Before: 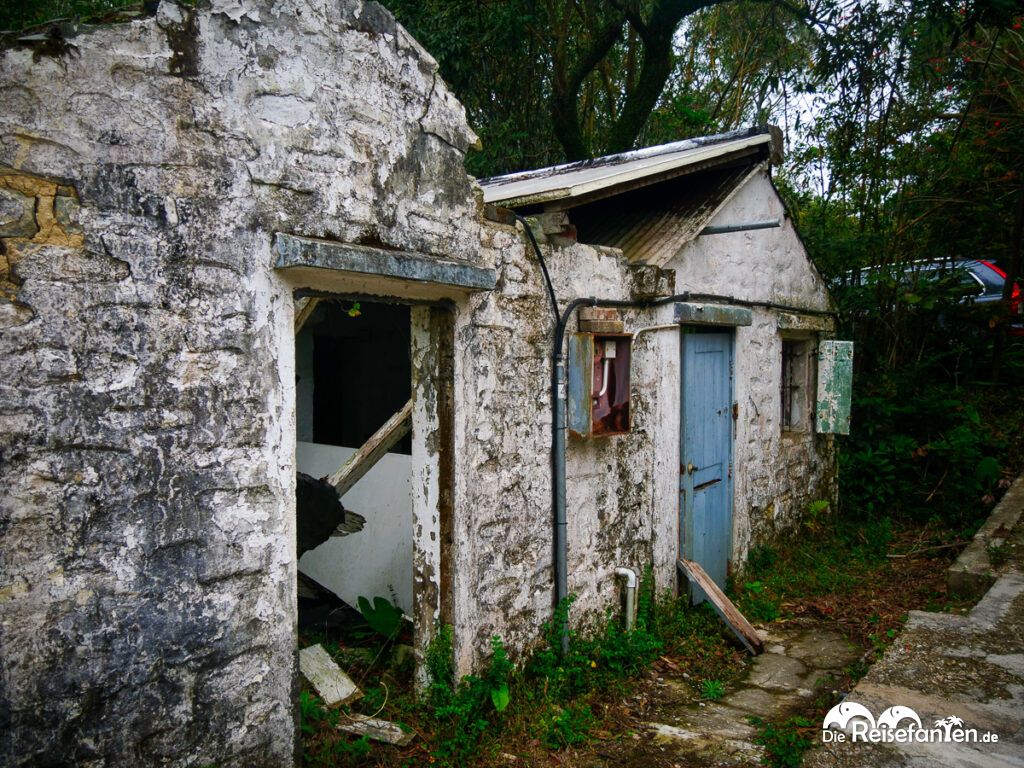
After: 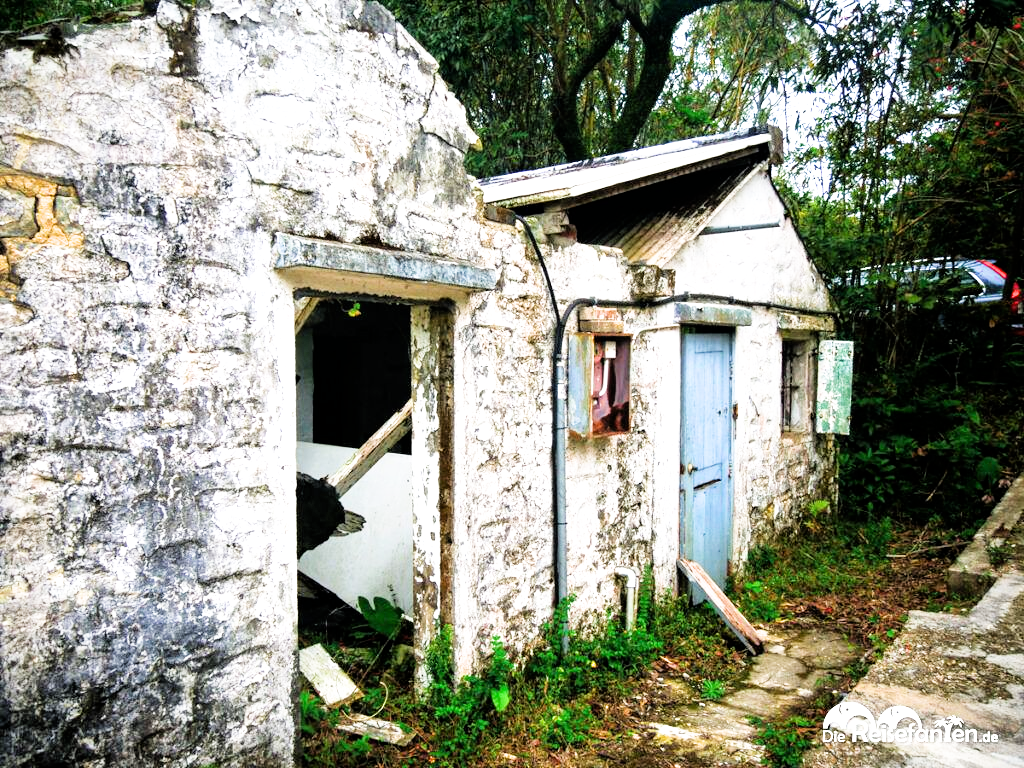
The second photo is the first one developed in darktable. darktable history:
exposure: black level correction 0, exposure 2.138 EV, compensate exposure bias true, compensate highlight preservation false
filmic rgb: black relative exposure -5 EV, white relative exposure 3.5 EV, hardness 3.19, contrast 1.2, highlights saturation mix -50%
